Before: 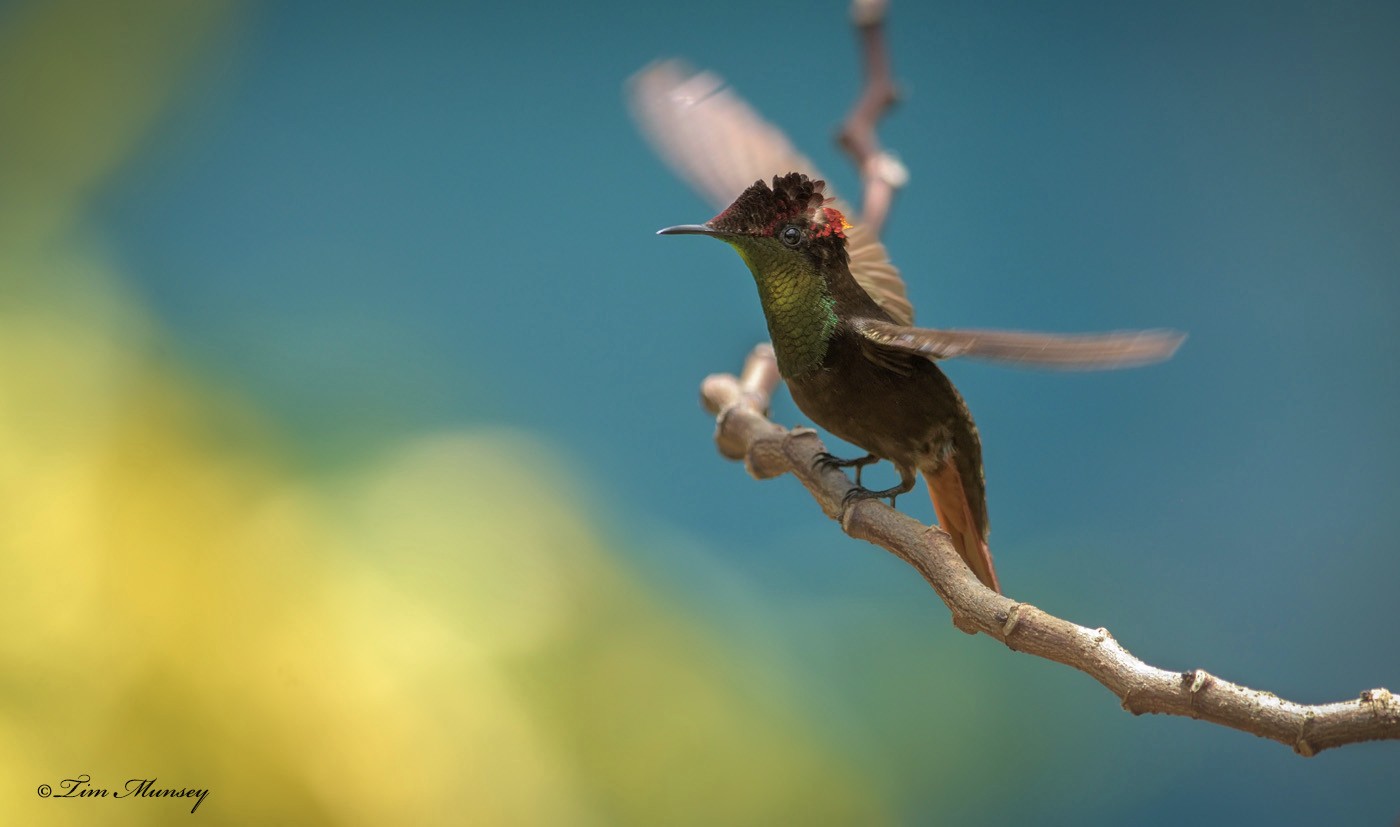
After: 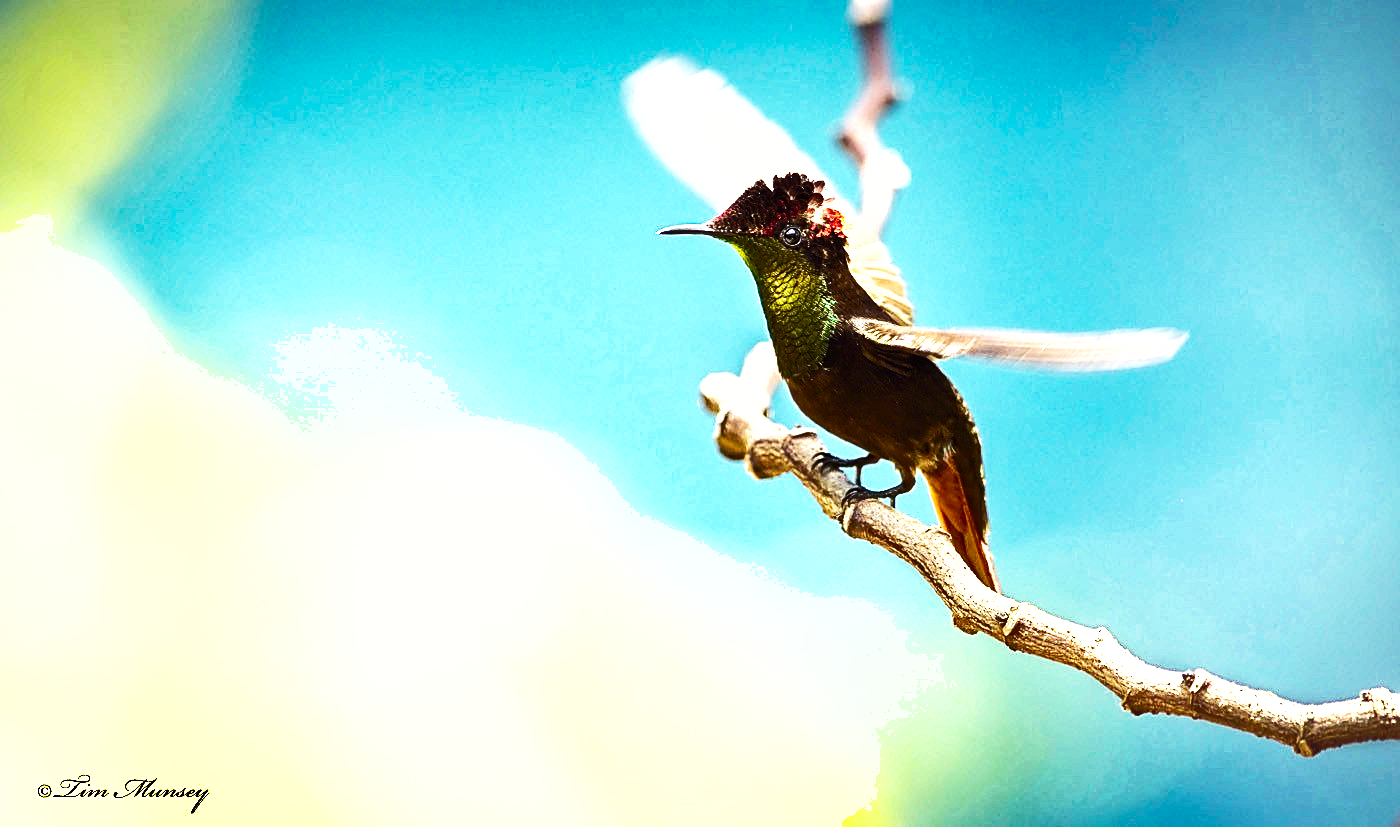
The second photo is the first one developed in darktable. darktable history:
exposure: black level correction 0, exposure 1.553 EV, compensate exposure bias true, compensate highlight preservation false
sharpen: amount 0.573
shadows and highlights: radius 173.19, shadows 27.96, white point adjustment 3.31, highlights -68.18, soften with gaussian
color balance rgb: shadows lift › luminance -22.057%, shadows lift › chroma 8.717%, shadows lift › hue 284.97°, power › luminance -14.831%, linear chroma grading › shadows -7.973%, linear chroma grading › global chroma 9.697%, perceptual saturation grading › global saturation 10.051%
base curve: curves: ch0 [(0, 0) (0.026, 0.03) (0.109, 0.232) (0.351, 0.748) (0.669, 0.968) (1, 1)], preserve colors none
